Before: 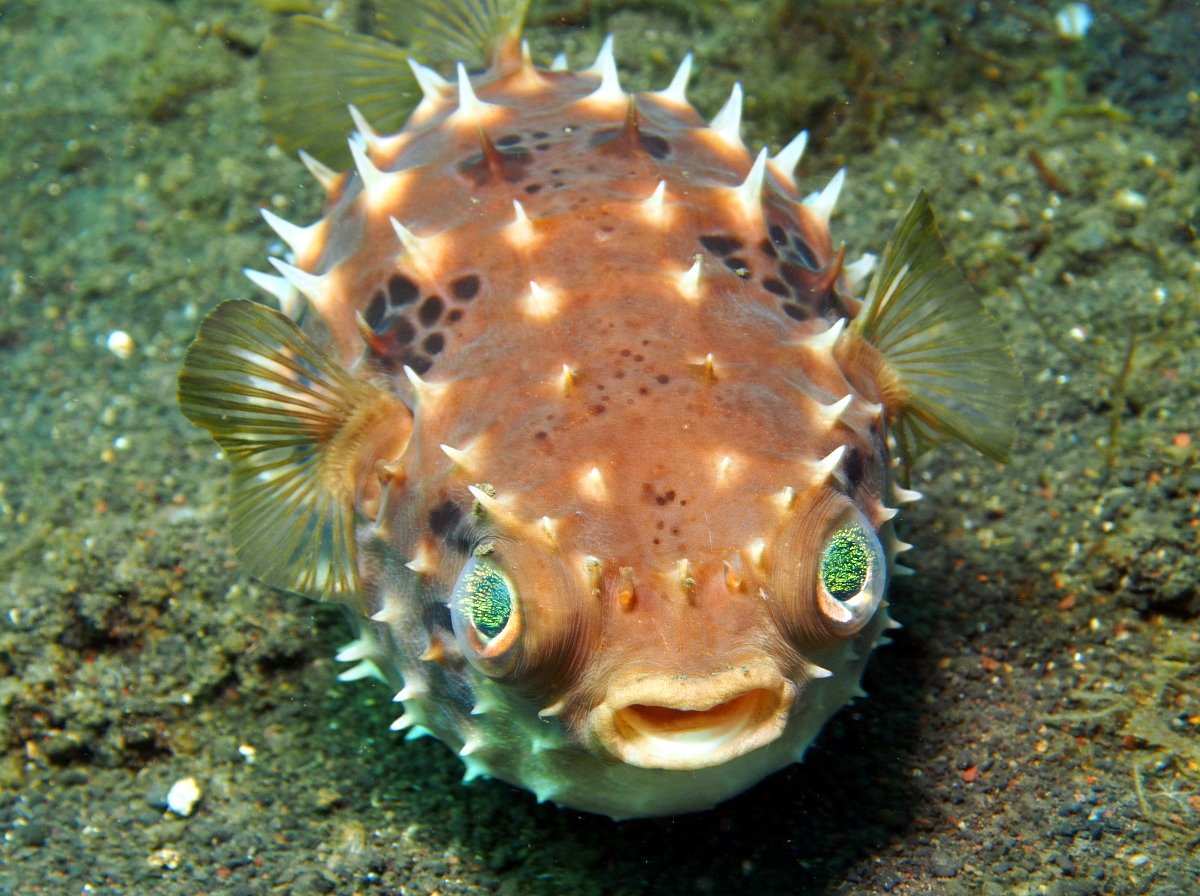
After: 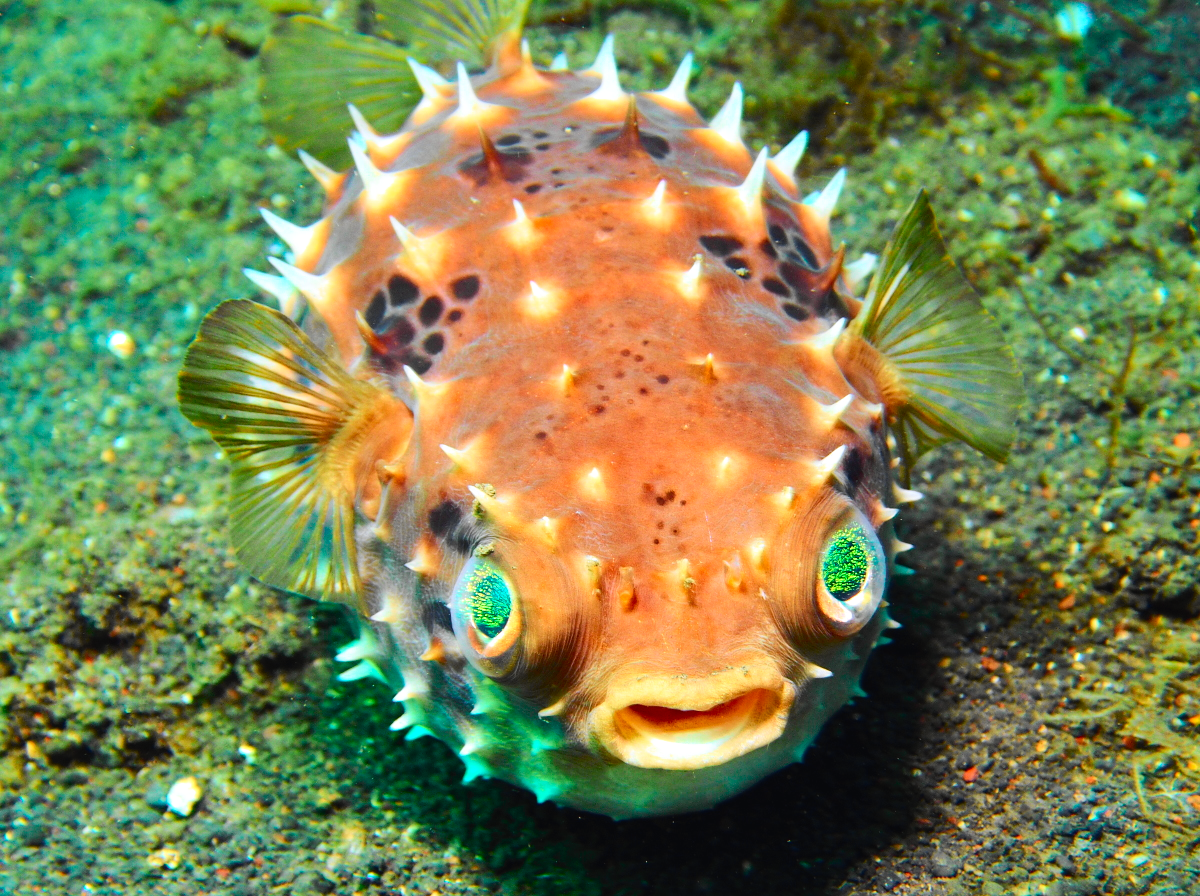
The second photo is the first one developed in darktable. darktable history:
tone curve: curves: ch0 [(0, 0.023) (0.103, 0.087) (0.295, 0.297) (0.445, 0.531) (0.553, 0.665) (0.735, 0.843) (0.994, 1)]; ch1 [(0, 0) (0.427, 0.346) (0.456, 0.426) (0.484, 0.494) (0.509, 0.505) (0.535, 0.56) (0.581, 0.632) (0.646, 0.715) (1, 1)]; ch2 [(0, 0) (0.369, 0.388) (0.449, 0.431) (0.501, 0.495) (0.533, 0.518) (0.572, 0.612) (0.677, 0.752) (1, 1)], color space Lab, independent channels, preserve colors none
